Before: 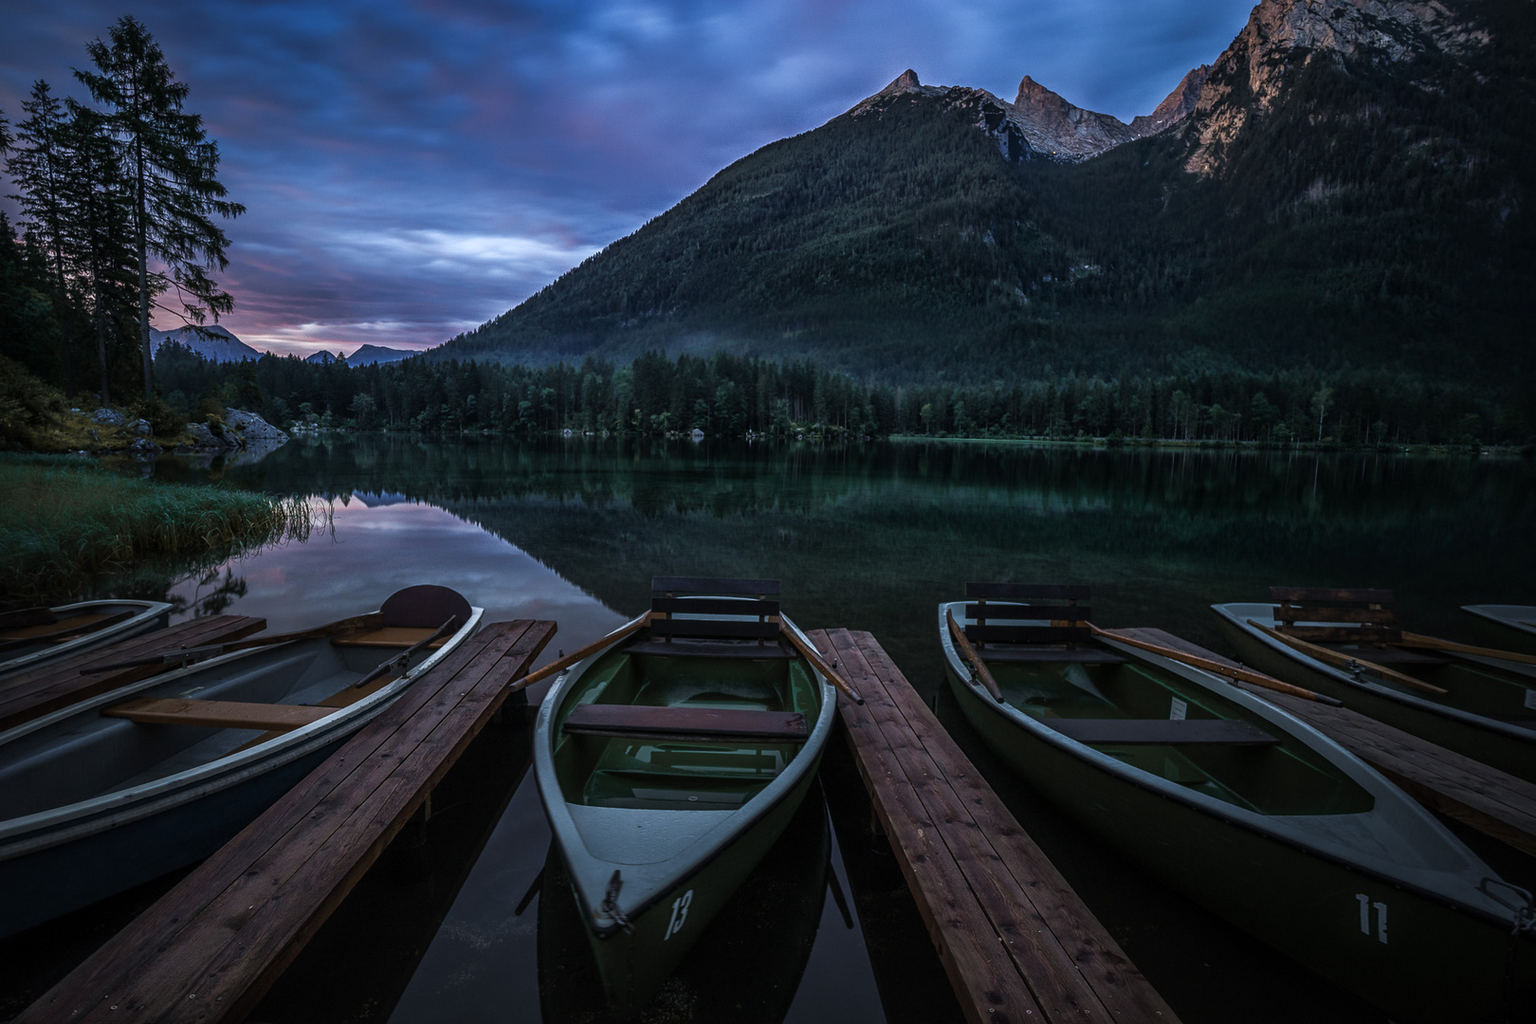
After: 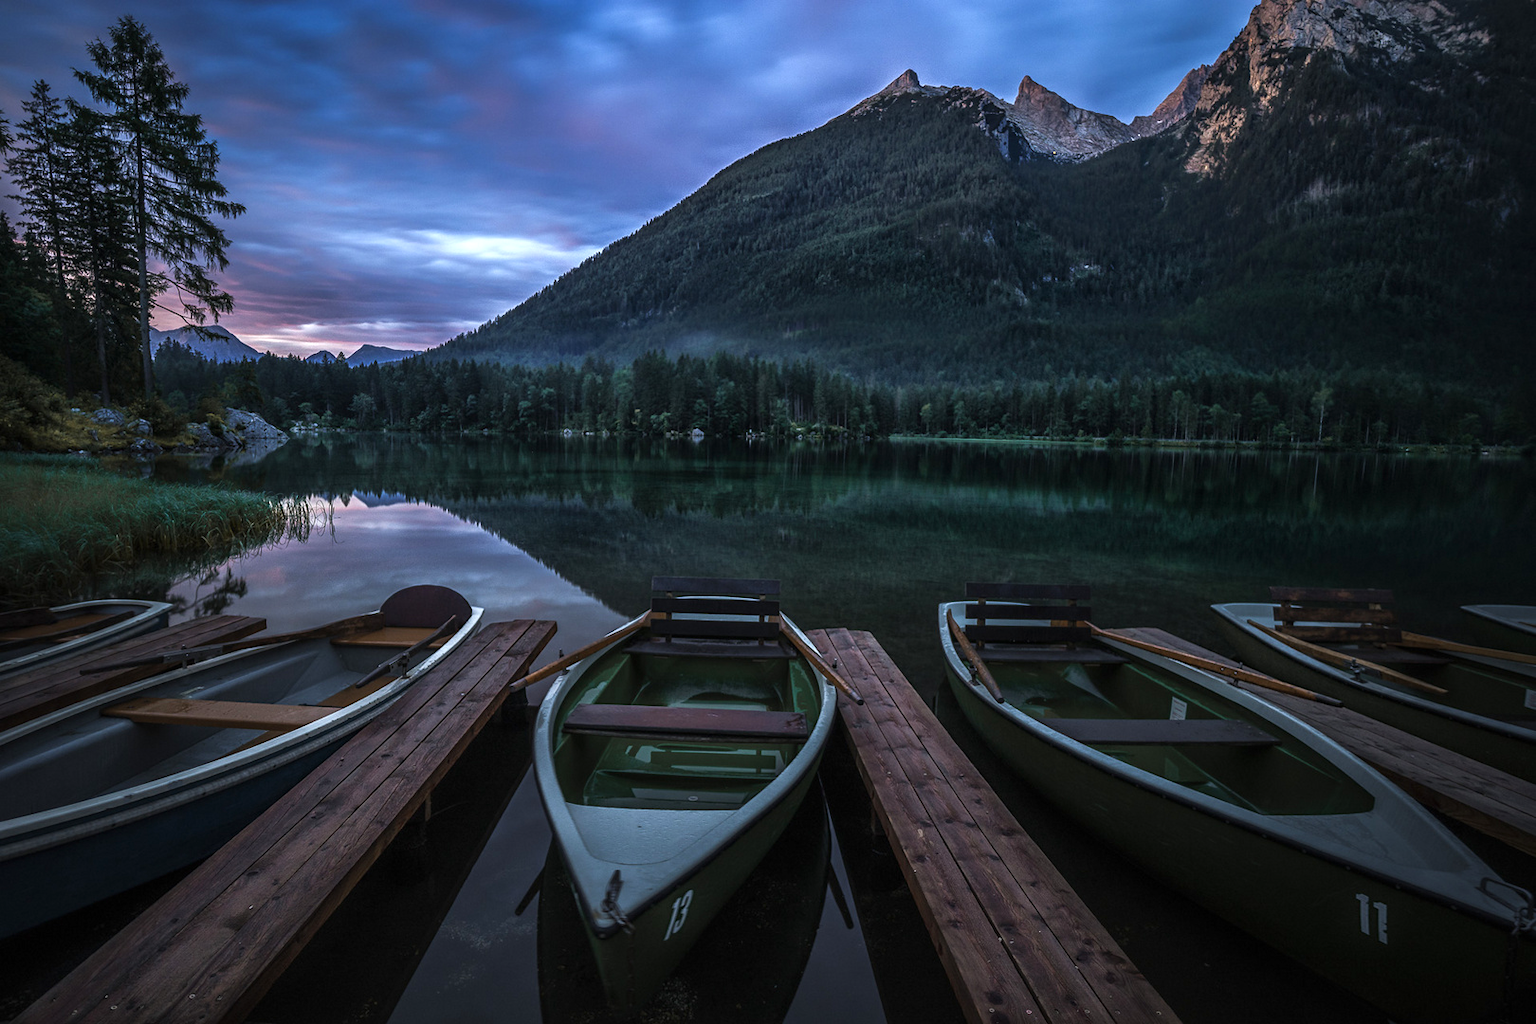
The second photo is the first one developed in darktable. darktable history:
exposure: black level correction 0, exposure 0.498 EV, compensate highlight preservation false
